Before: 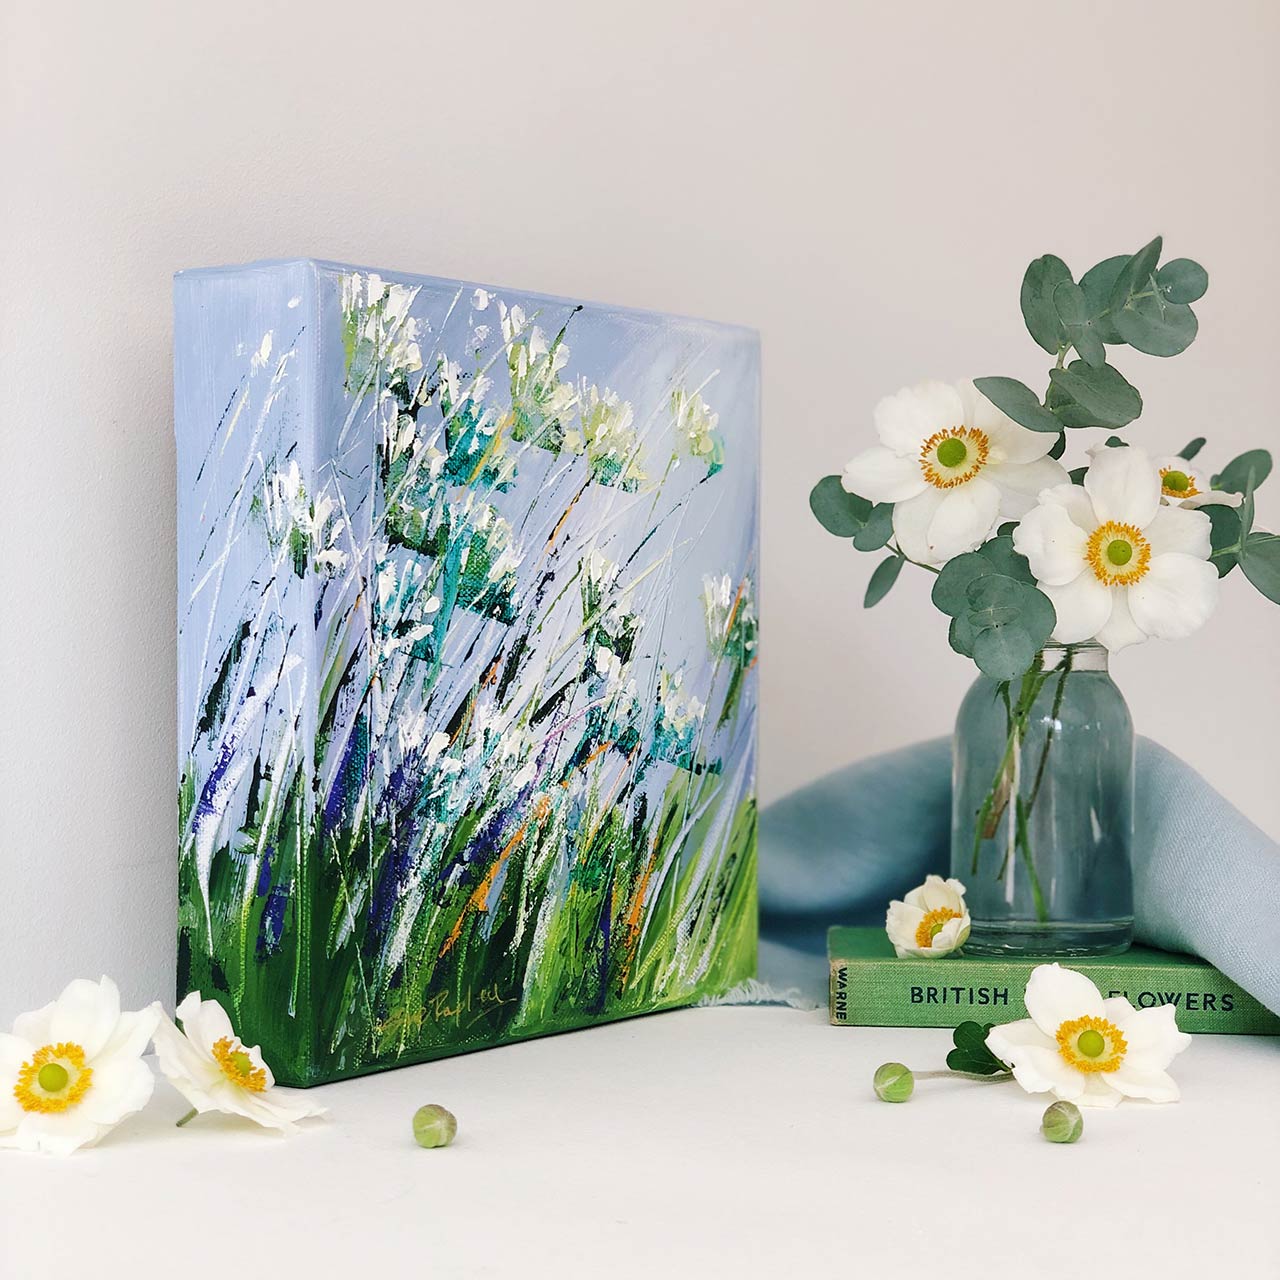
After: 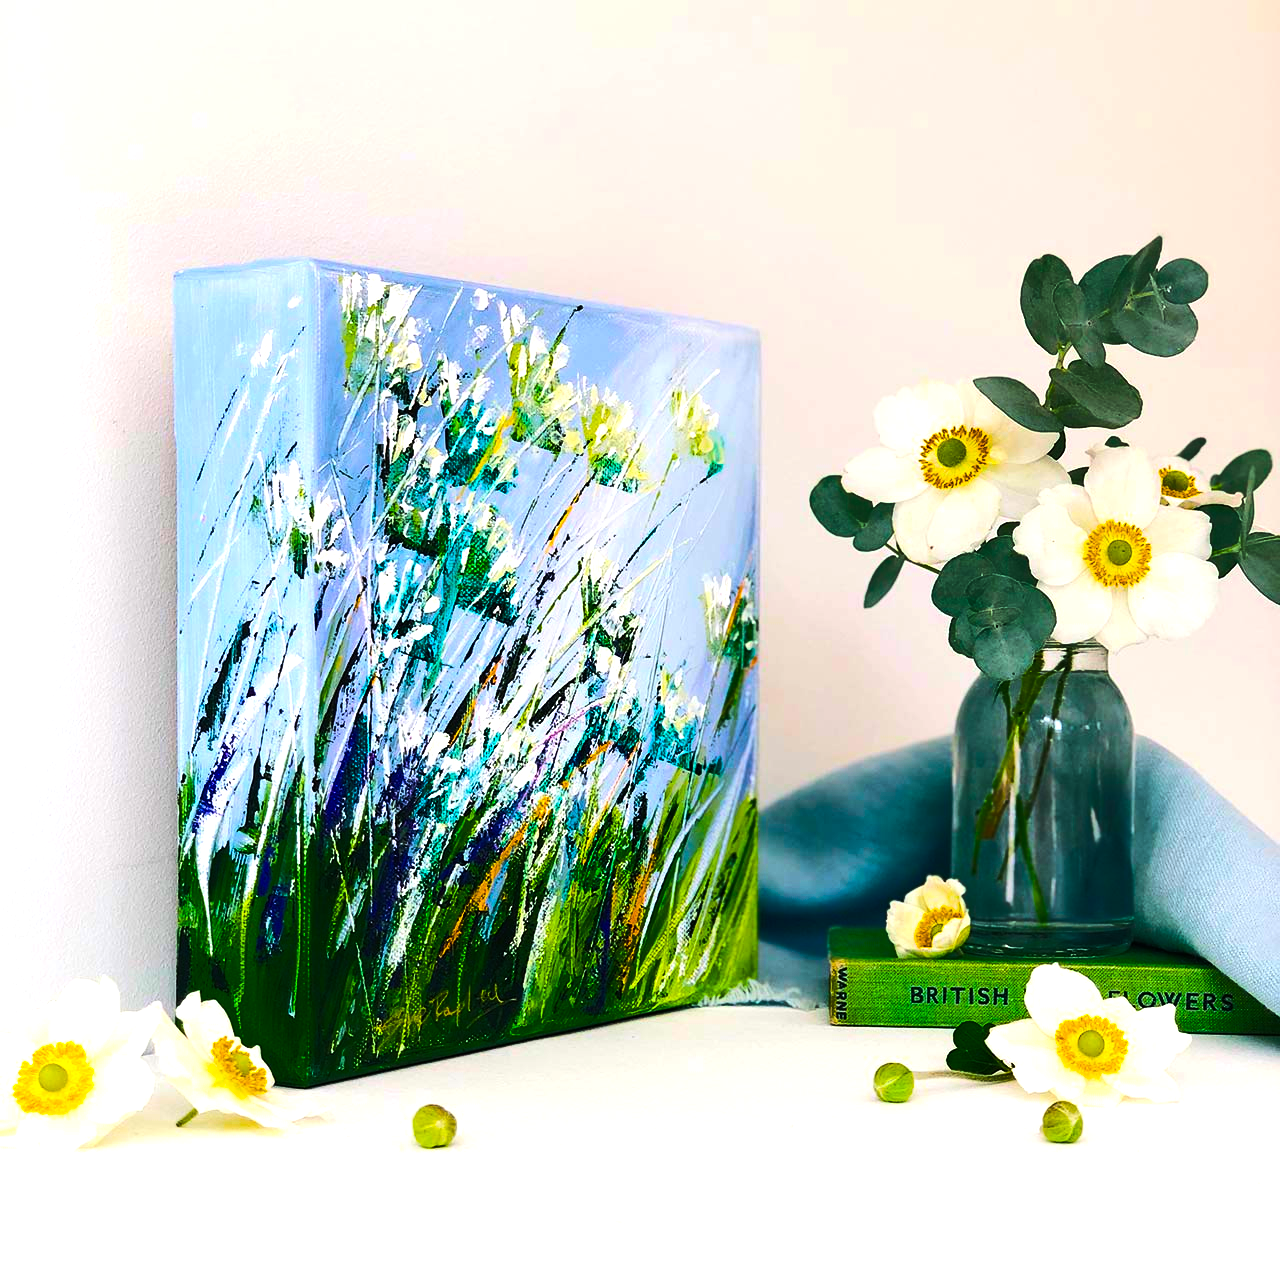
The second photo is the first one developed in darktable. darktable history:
color balance rgb: linear chroma grading › global chroma 40.15%, perceptual saturation grading › global saturation 60.58%, perceptual saturation grading › highlights 20.44%, perceptual saturation grading › shadows -50.36%, perceptual brilliance grading › highlights 2.19%, perceptual brilliance grading › mid-tones -50.36%, perceptual brilliance grading › shadows -50.36%
tone equalizer: -7 EV 0.13 EV, smoothing diameter 25%, edges refinement/feathering 10, preserve details guided filter
exposure: black level correction 0, exposure 0.5 EV, compensate exposure bias true, compensate highlight preservation false
